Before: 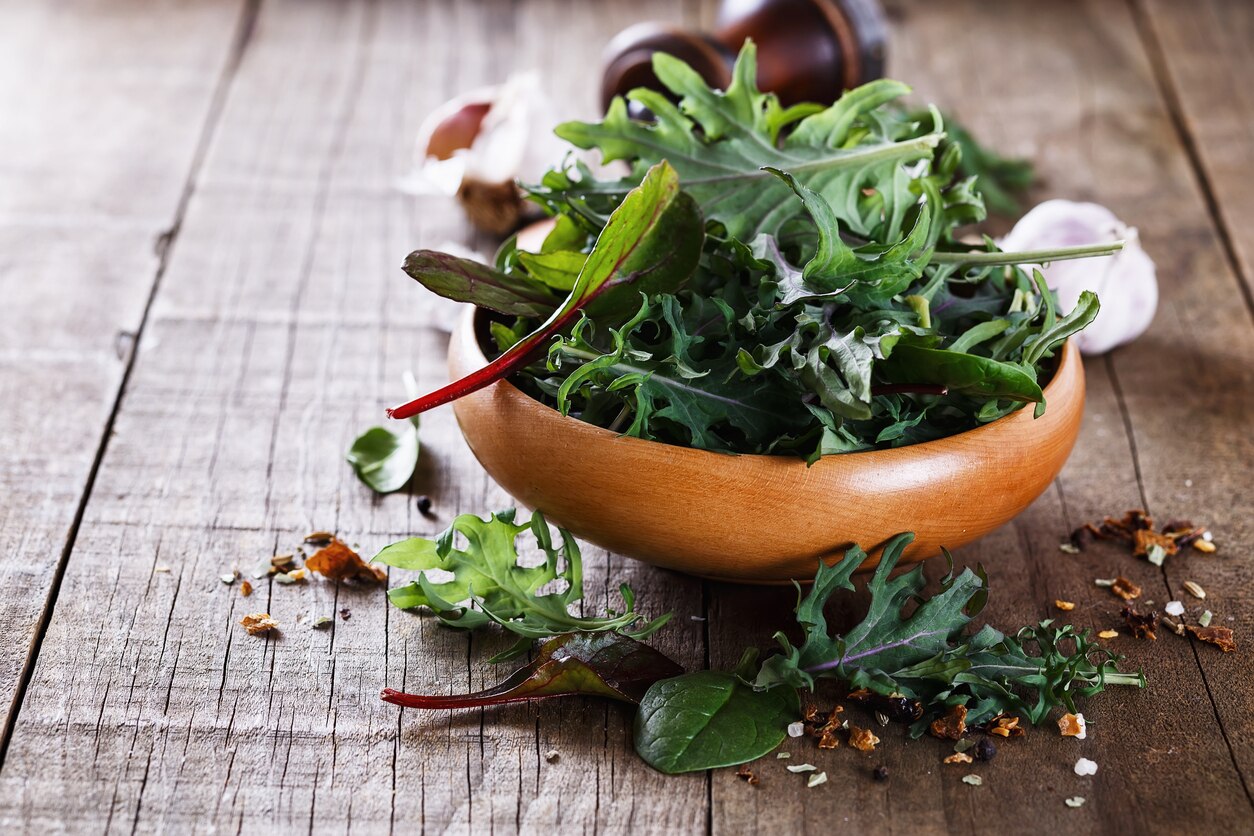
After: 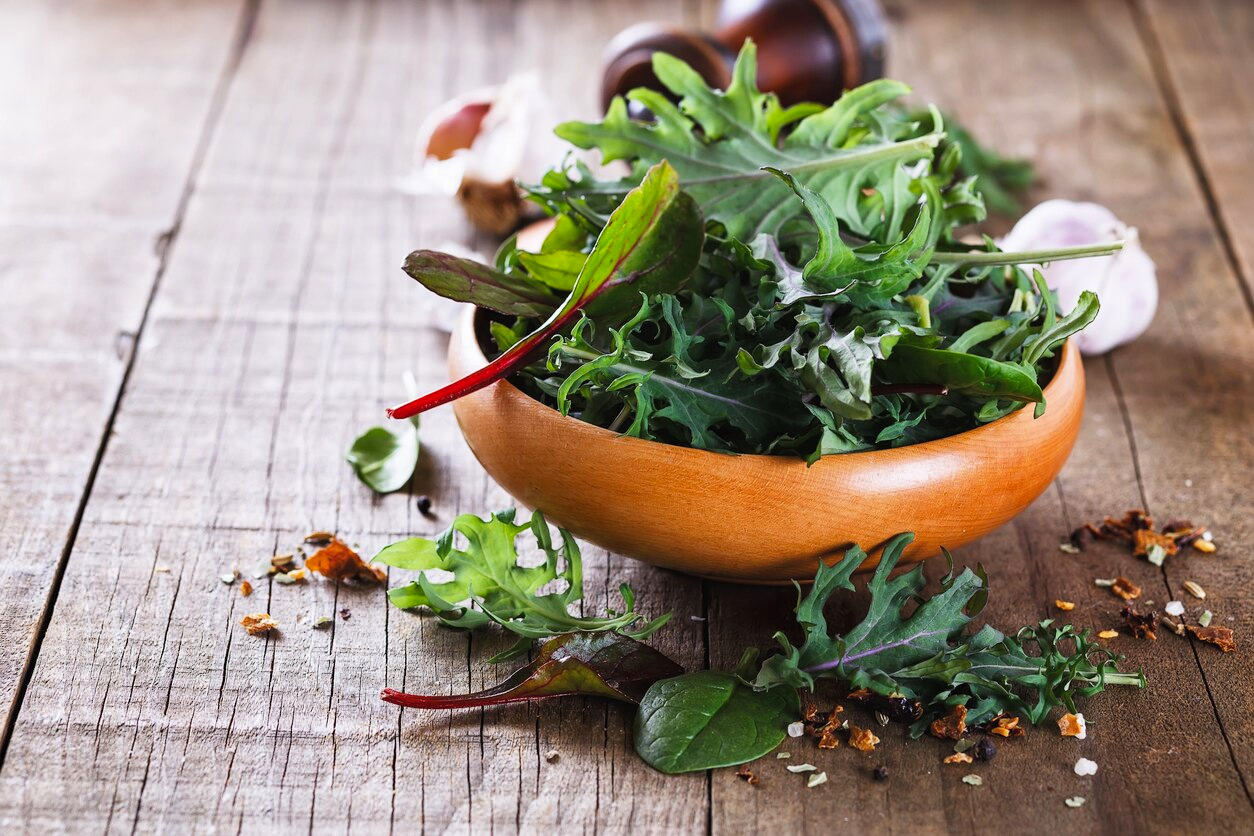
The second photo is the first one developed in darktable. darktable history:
contrast brightness saturation: brightness 0.093, saturation 0.191
